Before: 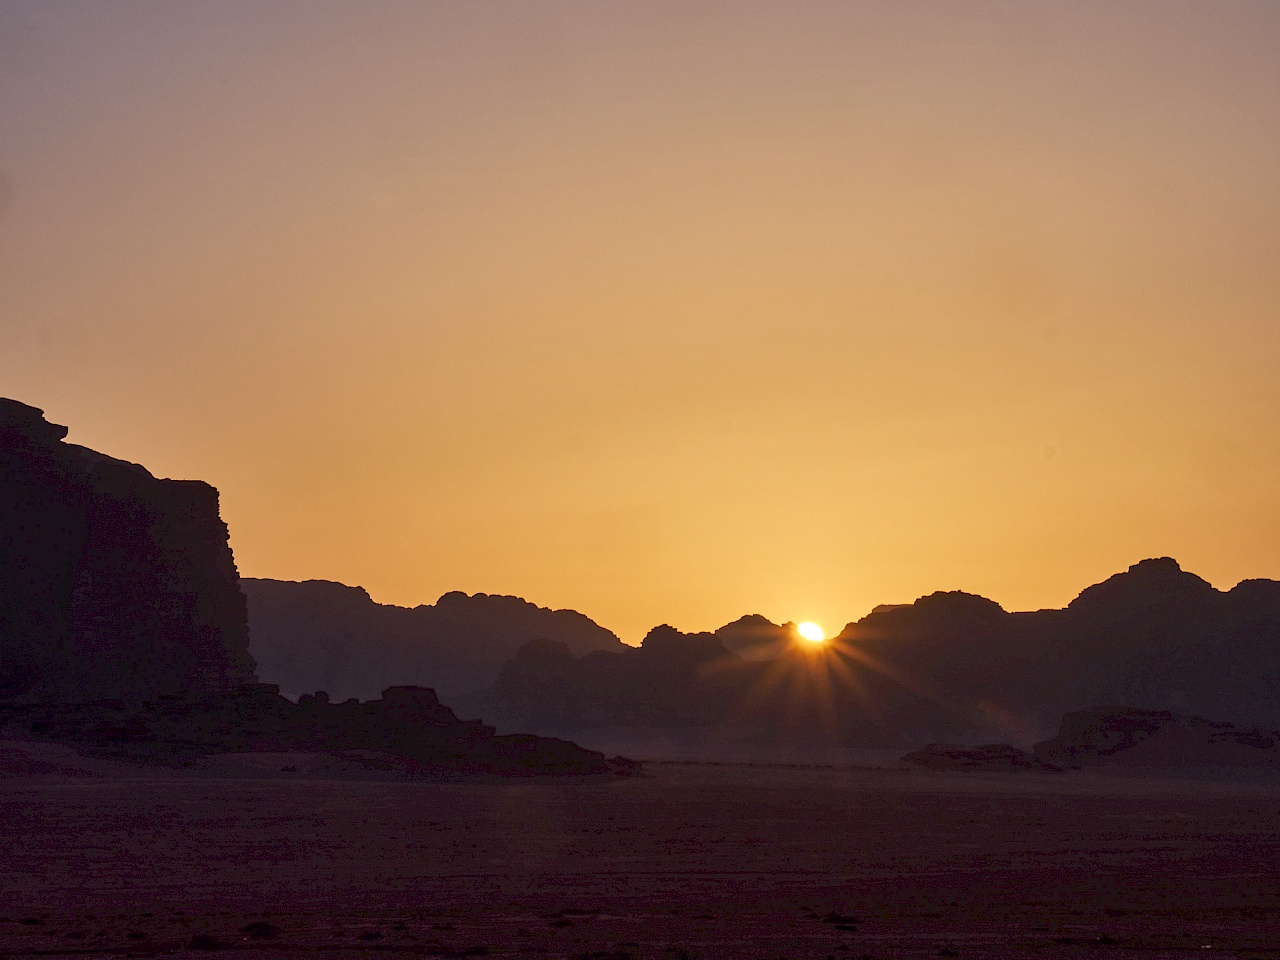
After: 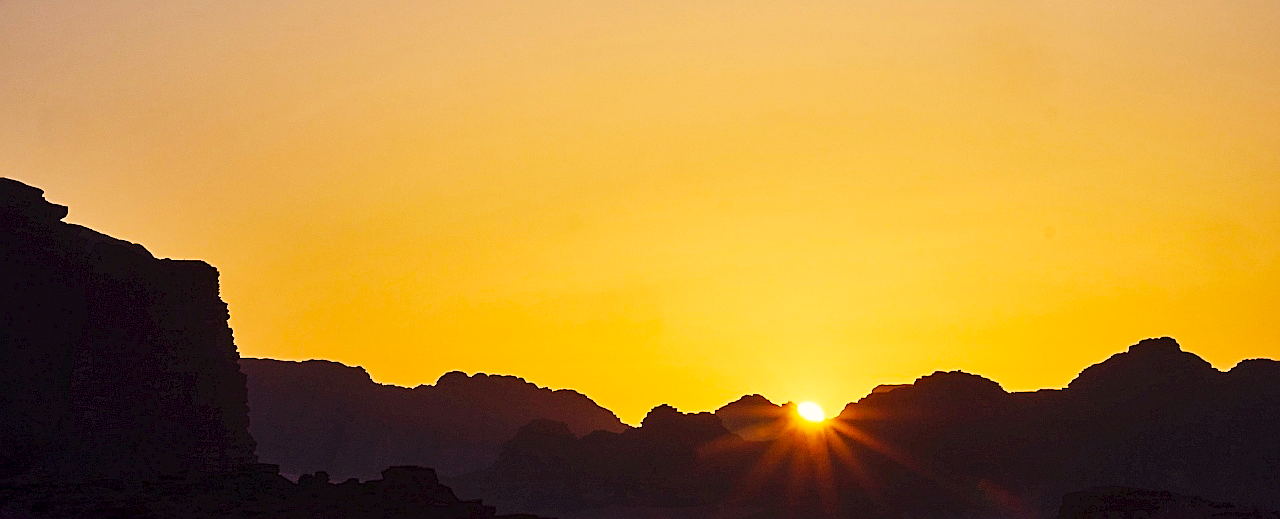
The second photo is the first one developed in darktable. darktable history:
color balance rgb: highlights gain › chroma 3.103%, highlights gain › hue 77.02°, perceptual saturation grading › global saturation 17.099%
sharpen: on, module defaults
crop and rotate: top 23.006%, bottom 22.881%
base curve: curves: ch0 [(0, 0) (0.036, 0.025) (0.121, 0.166) (0.206, 0.329) (0.605, 0.79) (1, 1)], preserve colors none
